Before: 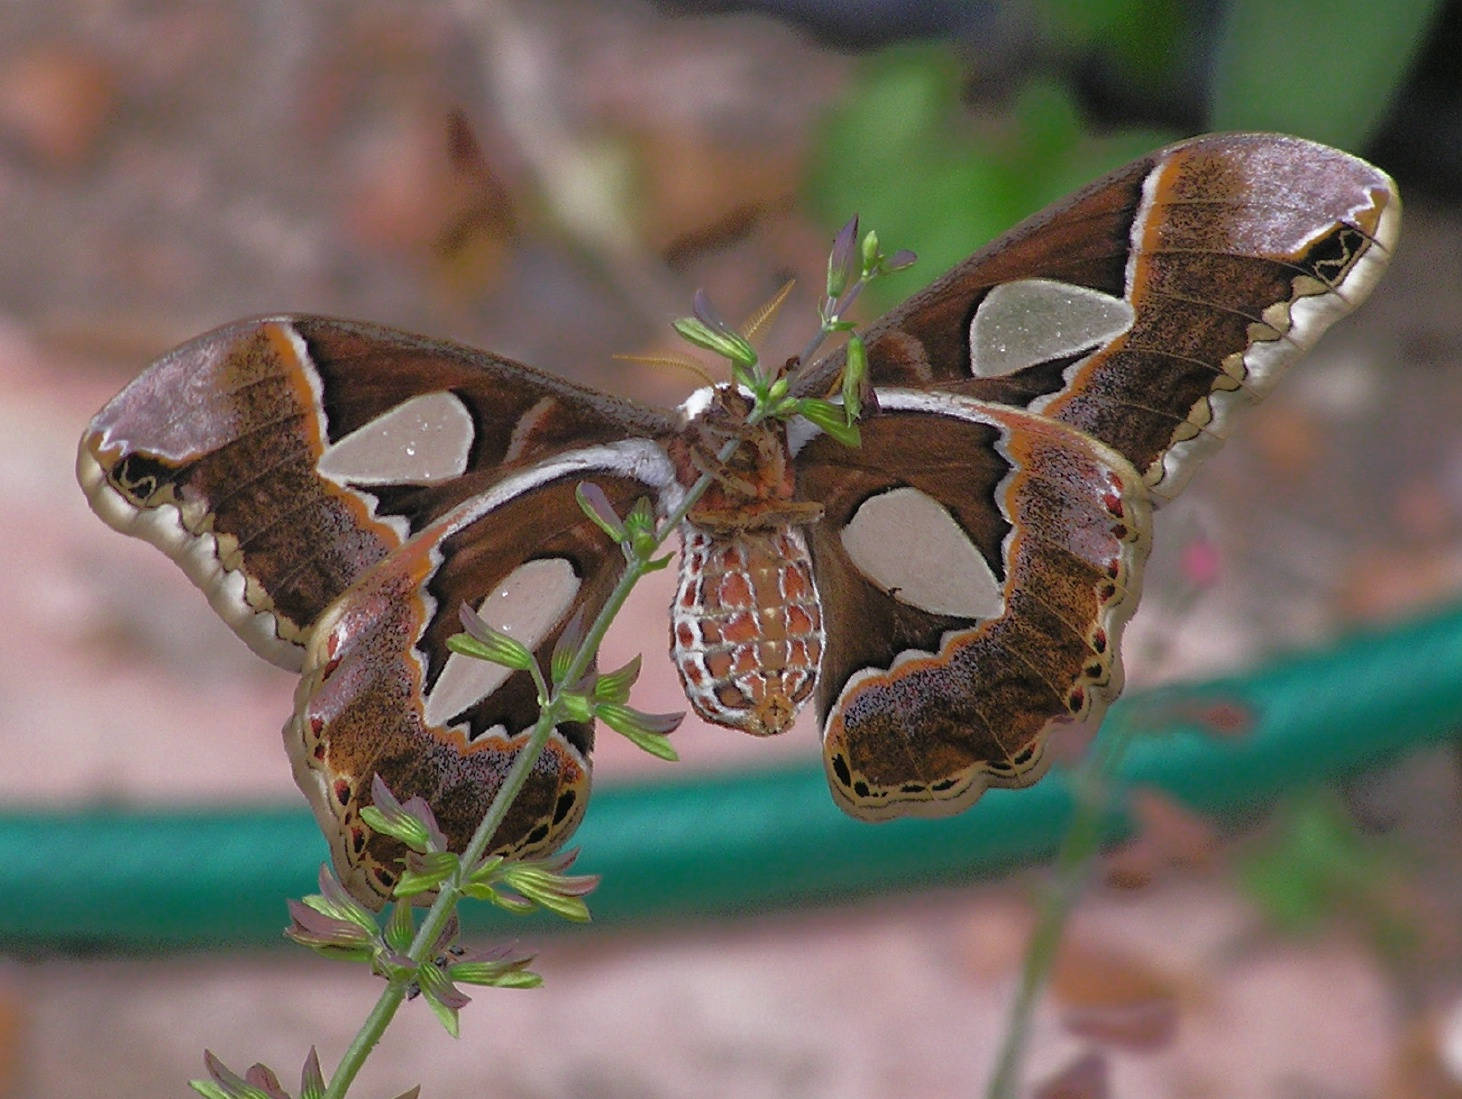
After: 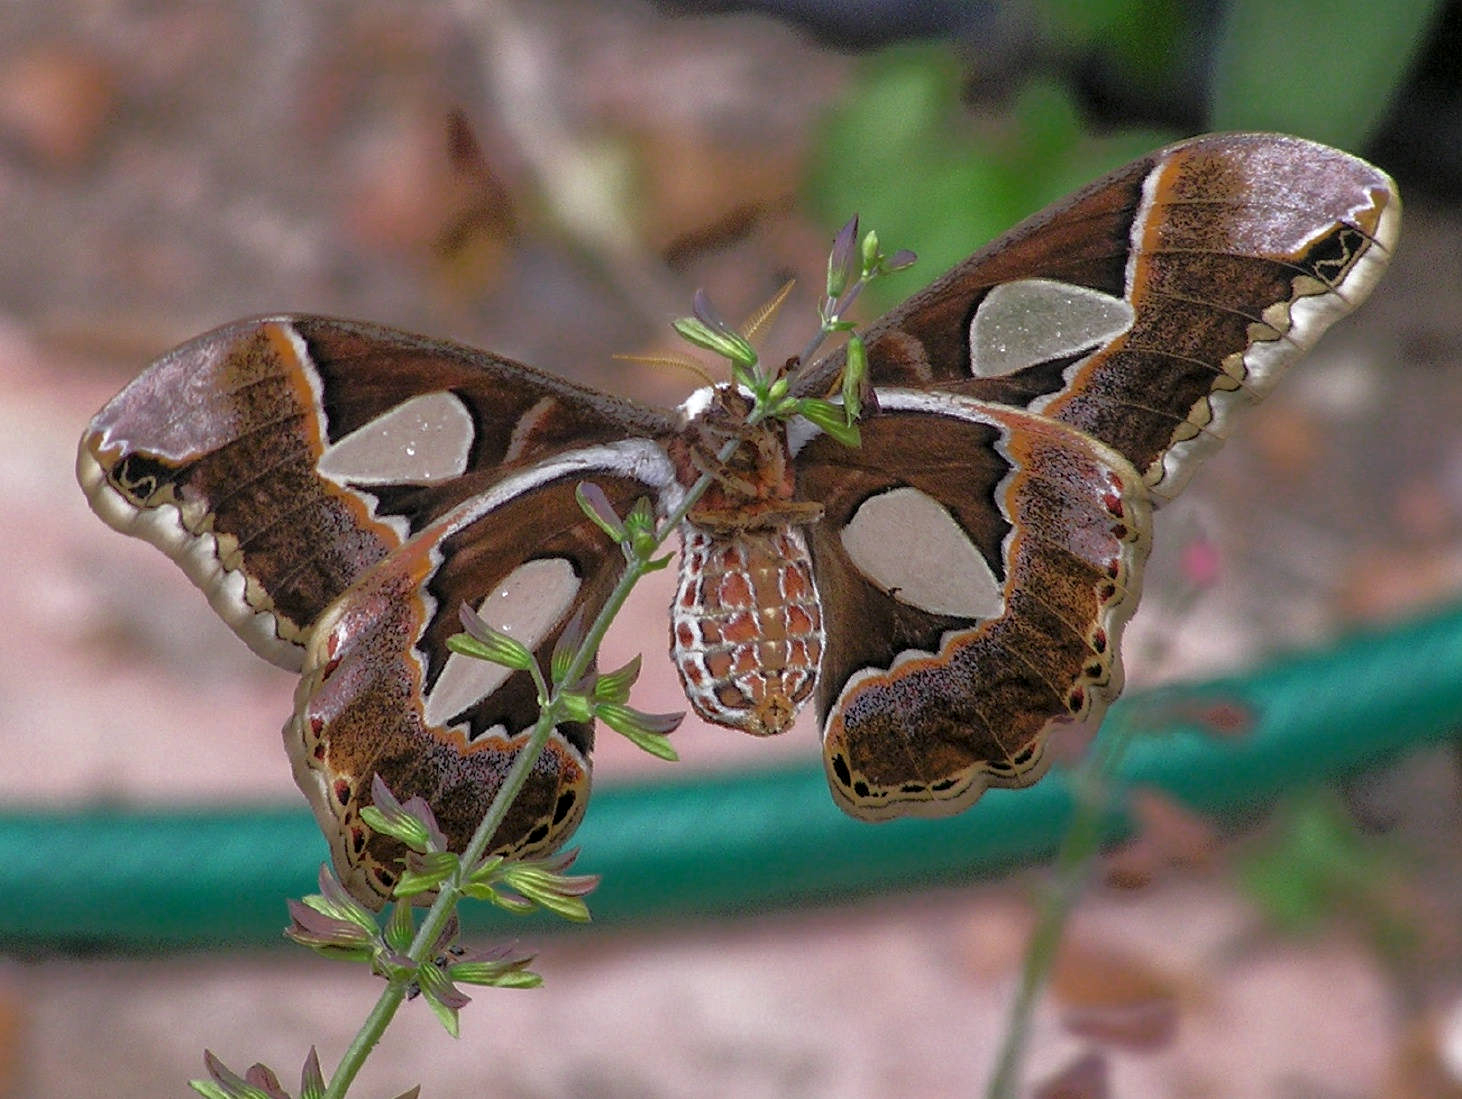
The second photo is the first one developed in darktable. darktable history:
shadows and highlights: shadows -10.77, white point adjustment 1.57, highlights 11.82
local contrast: on, module defaults
